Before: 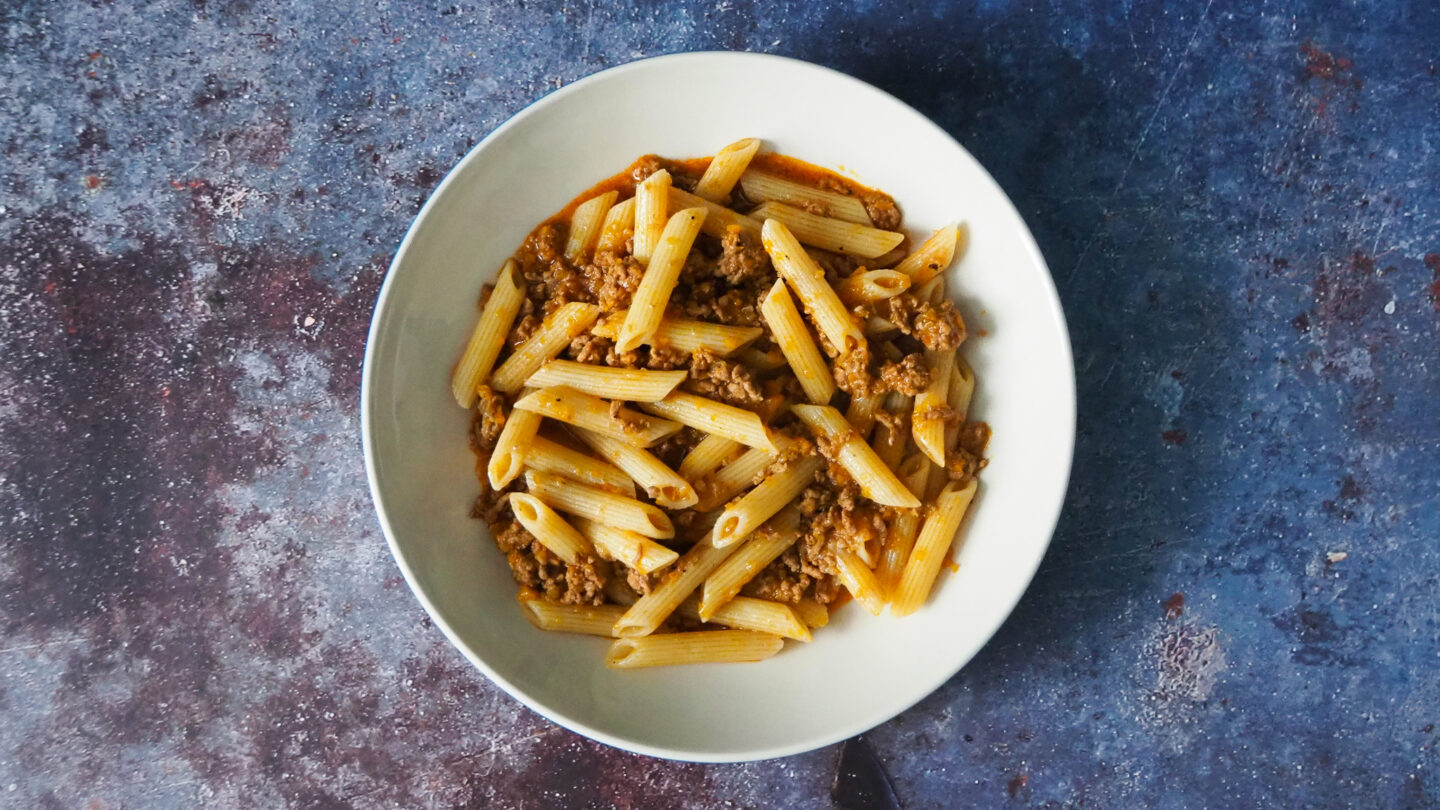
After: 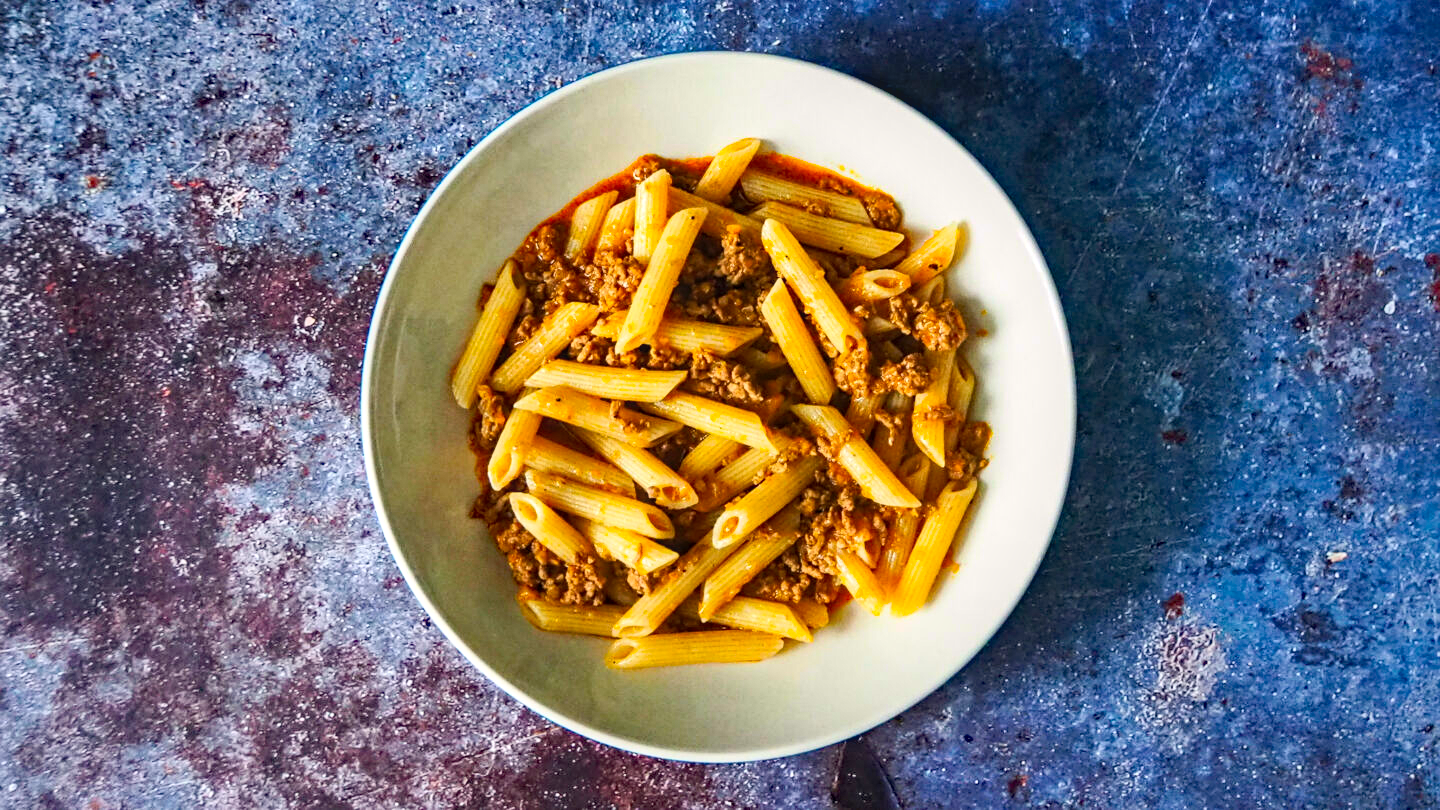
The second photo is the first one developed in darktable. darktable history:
local contrast: on, module defaults
contrast brightness saturation: contrast 0.204, brightness 0.162, saturation 0.22
sharpen: amount 0.212
shadows and highlights: radius 109.12, shadows 41.14, highlights -71.94, low approximation 0.01, soften with gaussian
color correction: highlights a* 0.605, highlights b* 2.77, saturation 1.06
haze removal: strength 0.523, distance 0.924, compatibility mode true, adaptive false
tone curve: curves: ch0 [(0, 0) (0.003, 0.003) (0.011, 0.011) (0.025, 0.025) (0.044, 0.044) (0.069, 0.068) (0.1, 0.098) (0.136, 0.134) (0.177, 0.175) (0.224, 0.221) (0.277, 0.273) (0.335, 0.331) (0.399, 0.394) (0.468, 0.462) (0.543, 0.543) (0.623, 0.623) (0.709, 0.709) (0.801, 0.801) (0.898, 0.898) (1, 1)], preserve colors none
exposure: exposure 0.022 EV, compensate exposure bias true, compensate highlight preservation false
